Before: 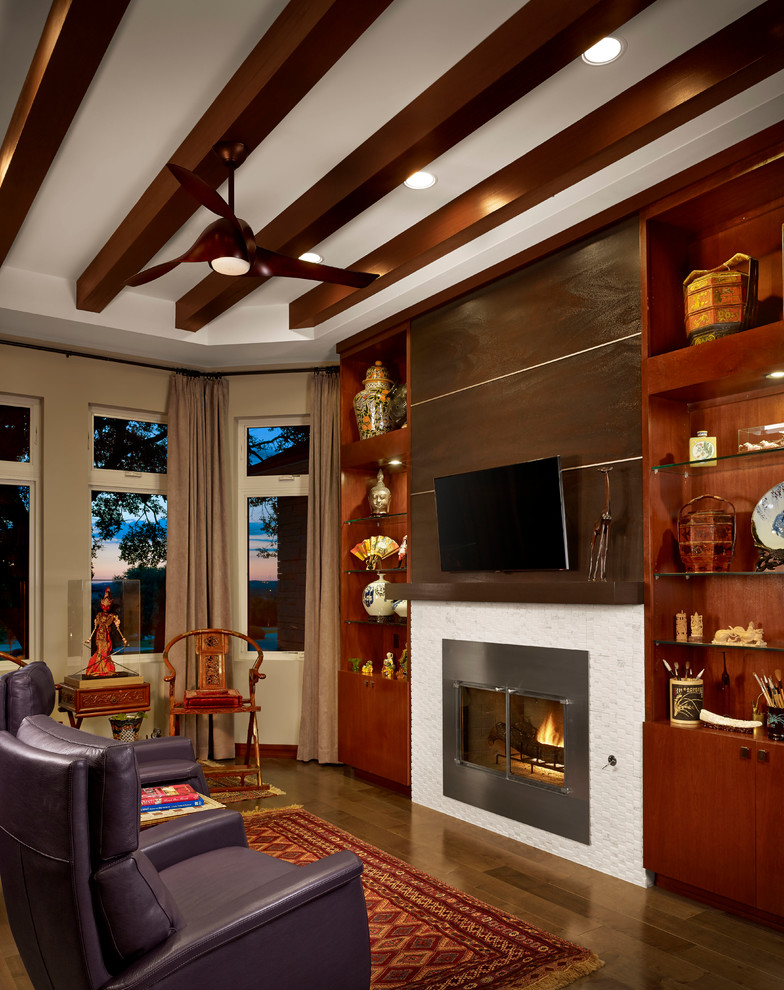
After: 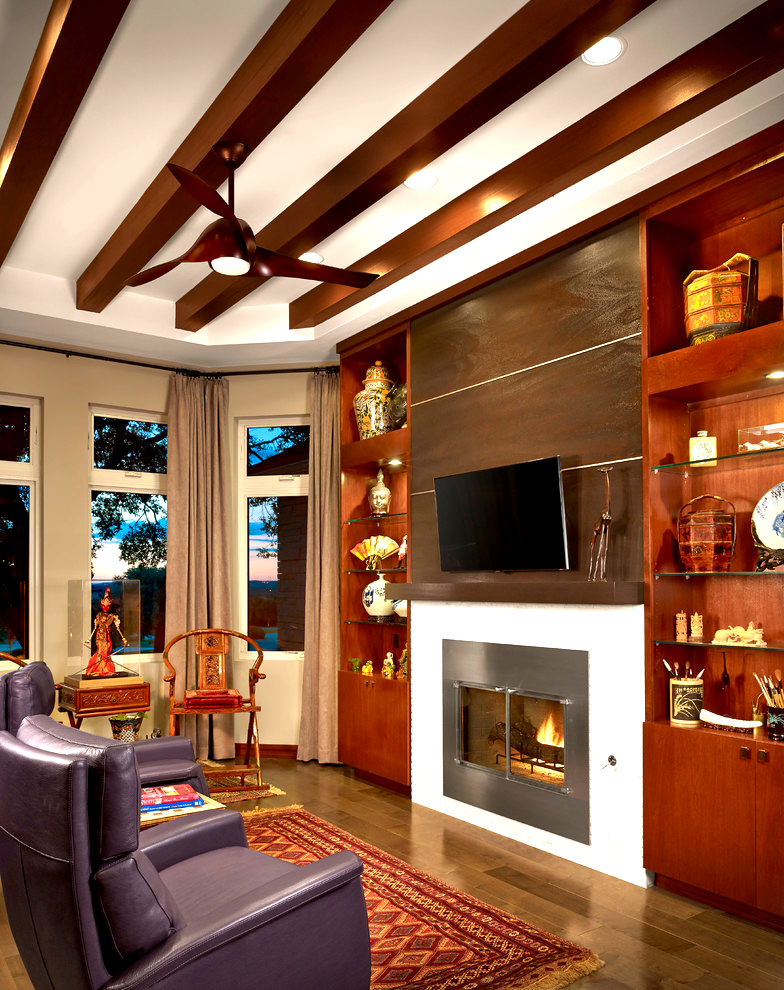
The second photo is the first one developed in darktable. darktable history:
exposure: black level correction 0.001, exposure 1.116 EV, compensate exposure bias true, compensate highlight preservation false
